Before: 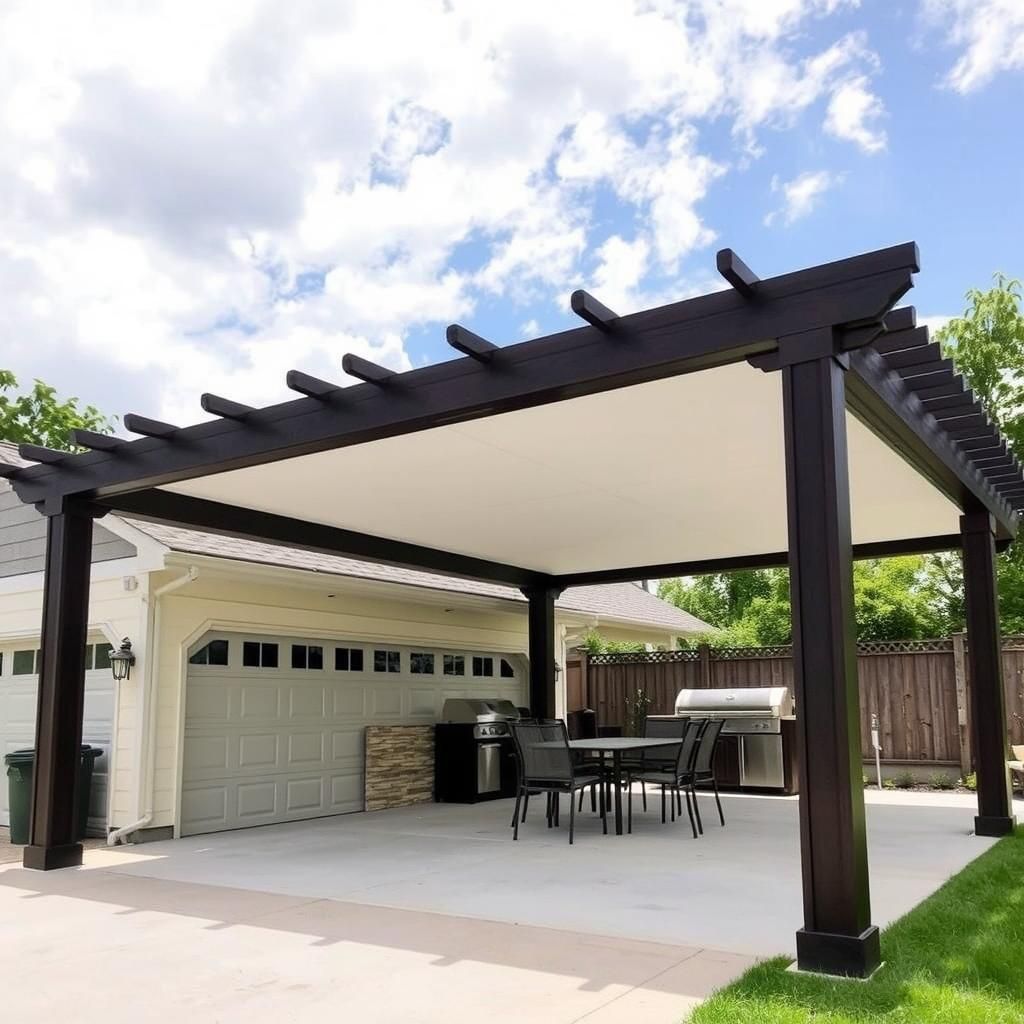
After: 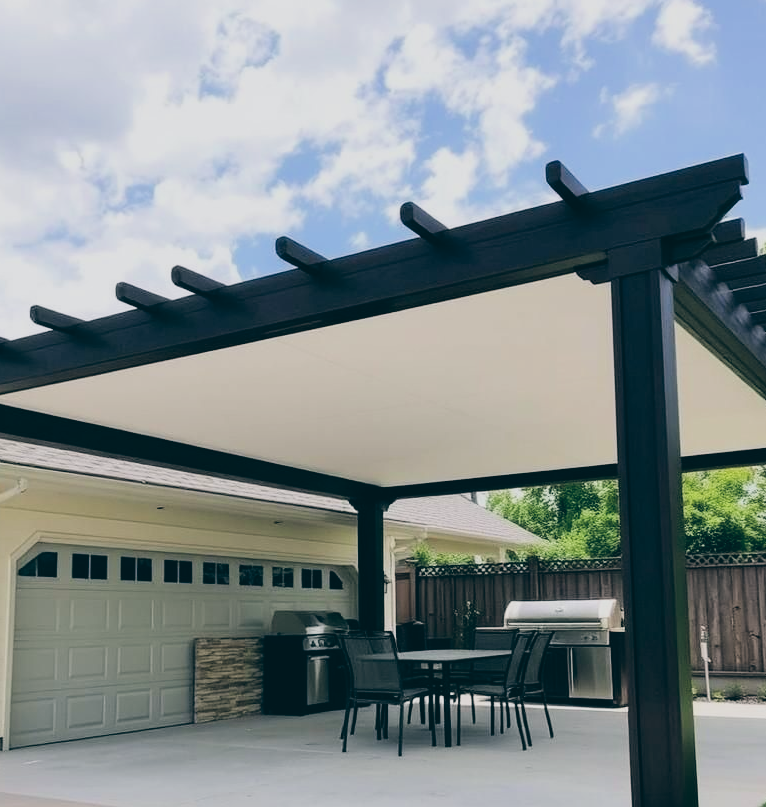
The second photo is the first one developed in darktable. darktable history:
filmic rgb: black relative exposure -7.65 EV, white relative exposure 4.56 EV, hardness 3.61
crop: left 16.768%, top 8.653%, right 8.362%, bottom 12.485%
color balance: lift [1.016, 0.983, 1, 1.017], gamma [0.958, 1, 1, 1], gain [0.981, 1.007, 0.993, 1.002], input saturation 118.26%, contrast 13.43%, contrast fulcrum 21.62%, output saturation 82.76%
